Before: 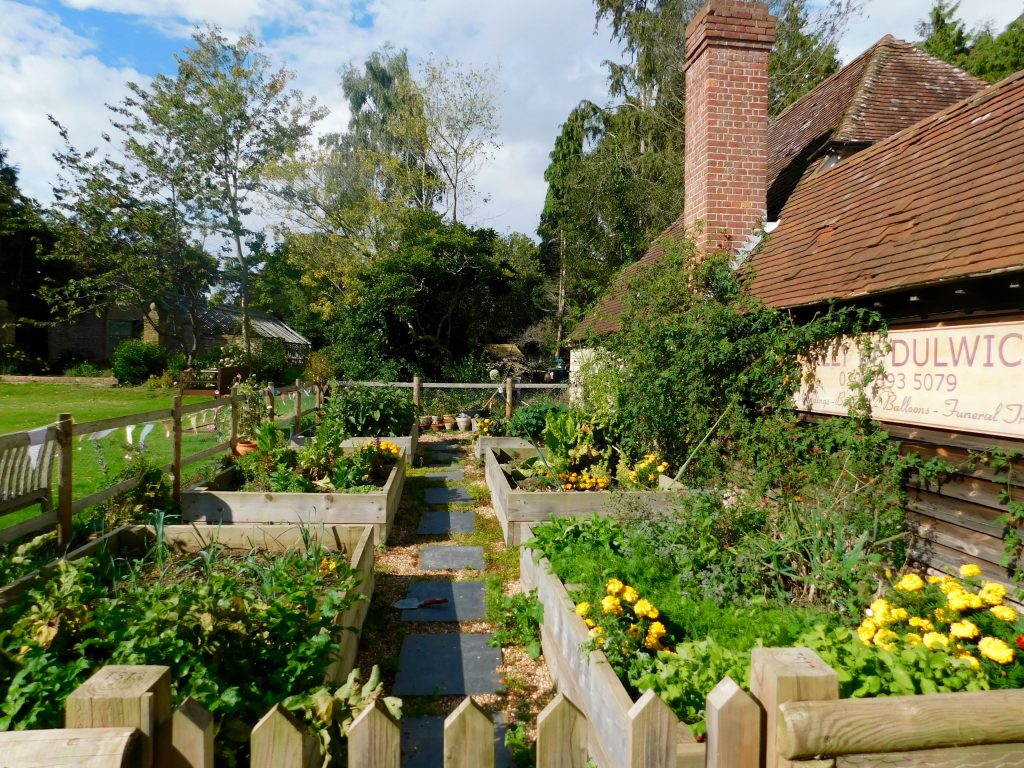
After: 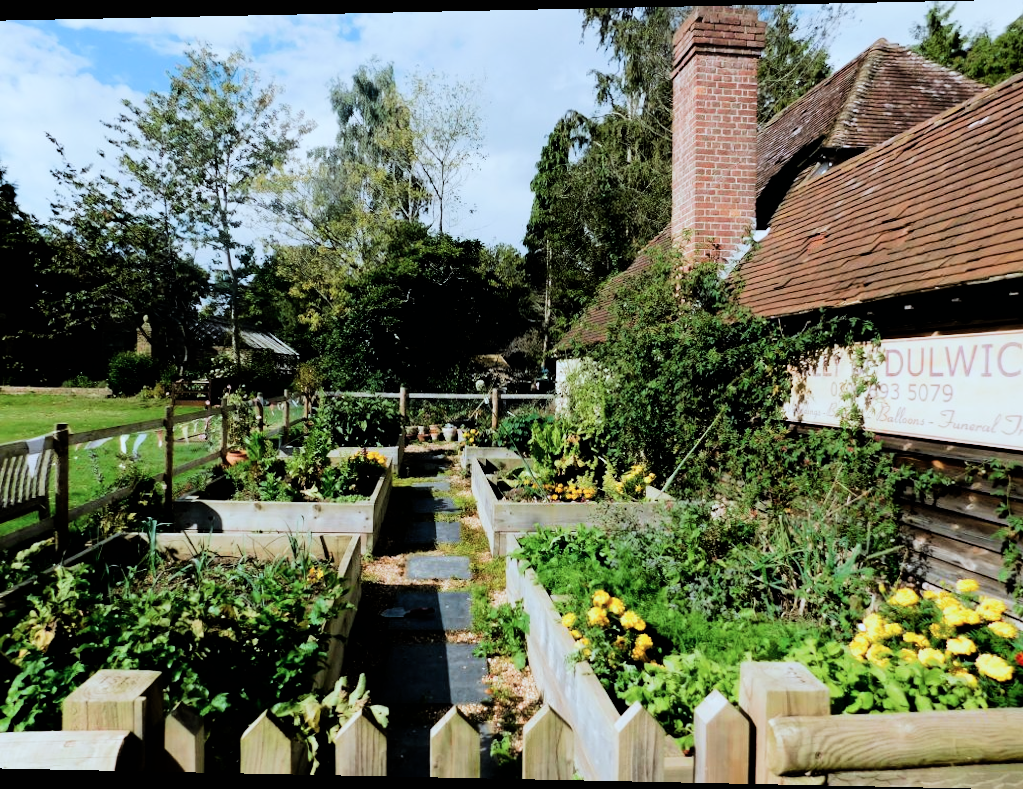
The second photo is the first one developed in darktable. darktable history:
rotate and perspective: lens shift (horizontal) -0.055, automatic cropping off
color correction: highlights a* -4.18, highlights b* -10.81
tone equalizer: -8 EV -0.417 EV, -7 EV -0.389 EV, -6 EV -0.333 EV, -5 EV -0.222 EV, -3 EV 0.222 EV, -2 EV 0.333 EV, -1 EV 0.389 EV, +0 EV 0.417 EV, edges refinement/feathering 500, mask exposure compensation -1.57 EV, preserve details no
shadows and highlights: radius 337.17, shadows 29.01, soften with gaussian
filmic rgb: black relative exposure -5 EV, hardness 2.88, contrast 1.3, highlights saturation mix -30%
